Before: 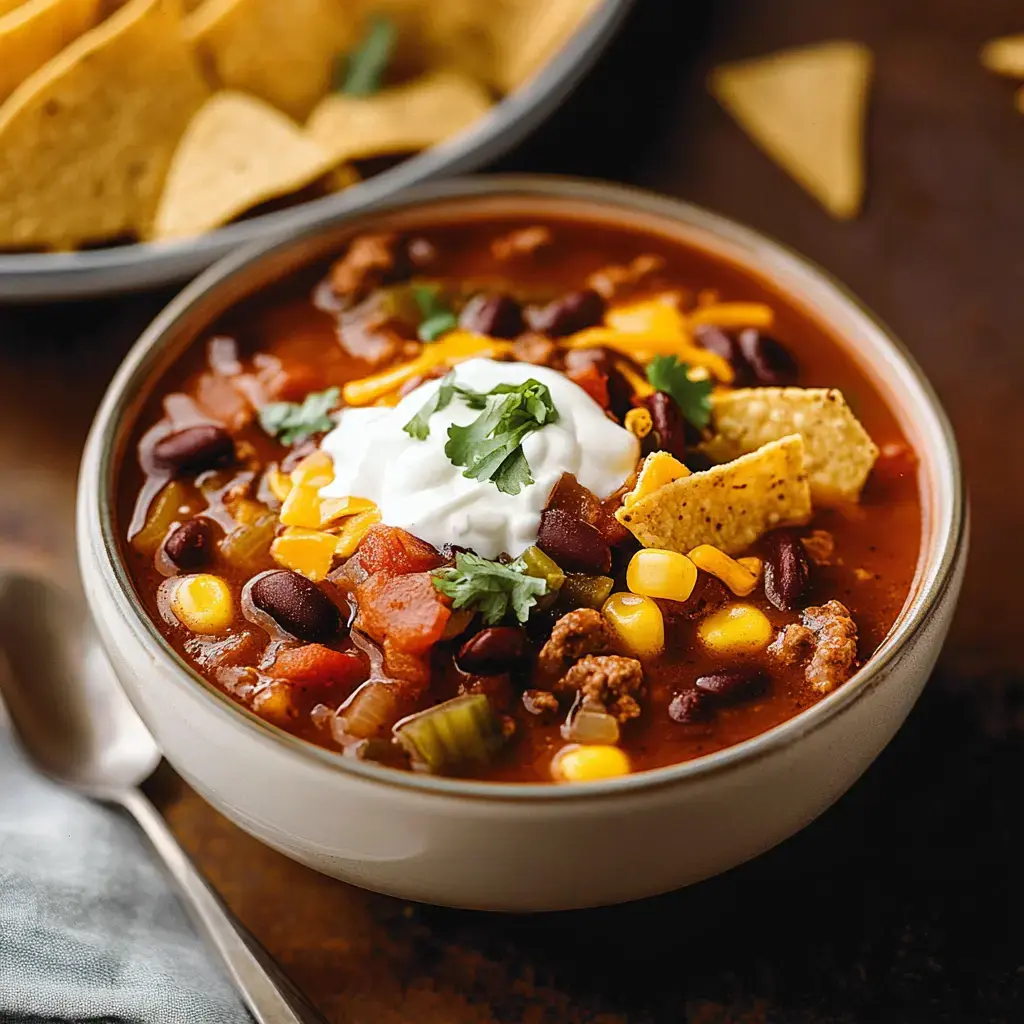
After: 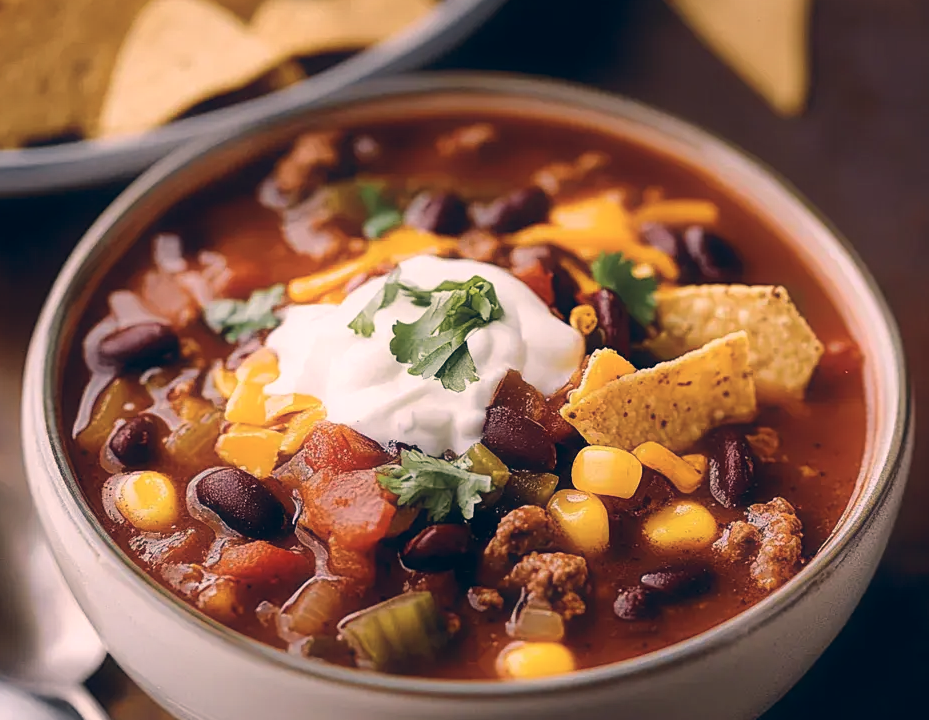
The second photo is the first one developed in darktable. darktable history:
crop: left 5.441%, top 10.112%, right 3.802%, bottom 19.482%
contrast equalizer: y [[0.5, 0.496, 0.435, 0.435, 0.496, 0.5], [0.5 ×6], [0.5 ×6], [0 ×6], [0 ×6]]
color correction: highlights a* 13.82, highlights b* 5.92, shadows a* -5.36, shadows b* -15.86, saturation 0.833
